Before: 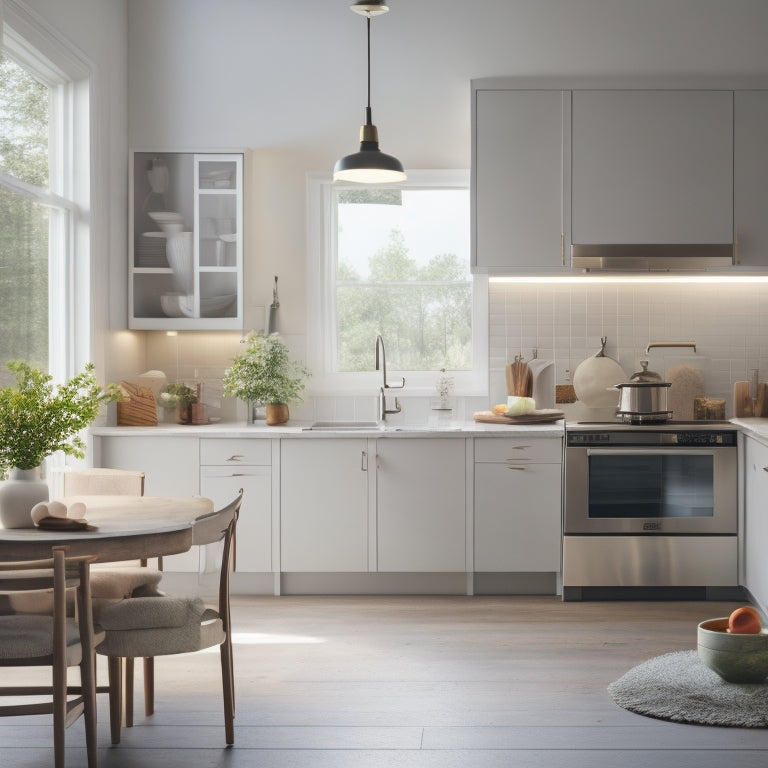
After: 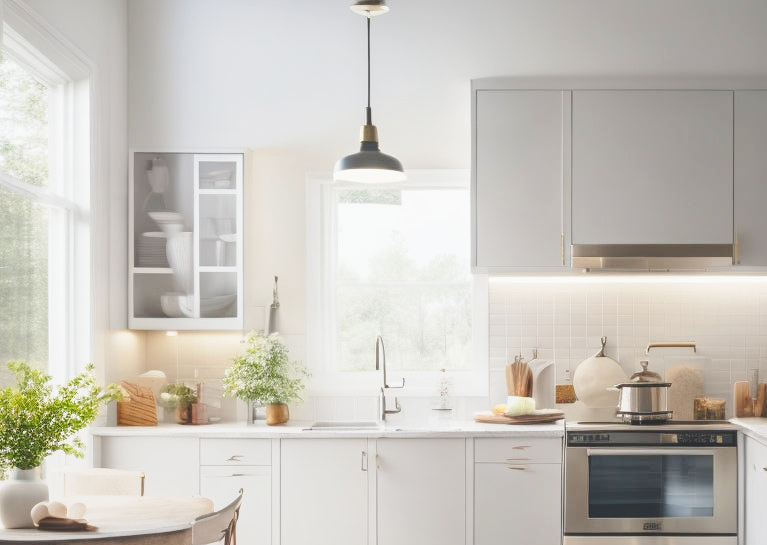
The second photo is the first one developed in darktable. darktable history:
base curve: curves: ch0 [(0, 0) (0.028, 0.03) (0.121, 0.232) (0.46, 0.748) (0.859, 0.968) (1, 1)], preserve colors none
crop: right 0.001%, bottom 28.995%
local contrast: highlights 49%, shadows 6%, detail 99%
